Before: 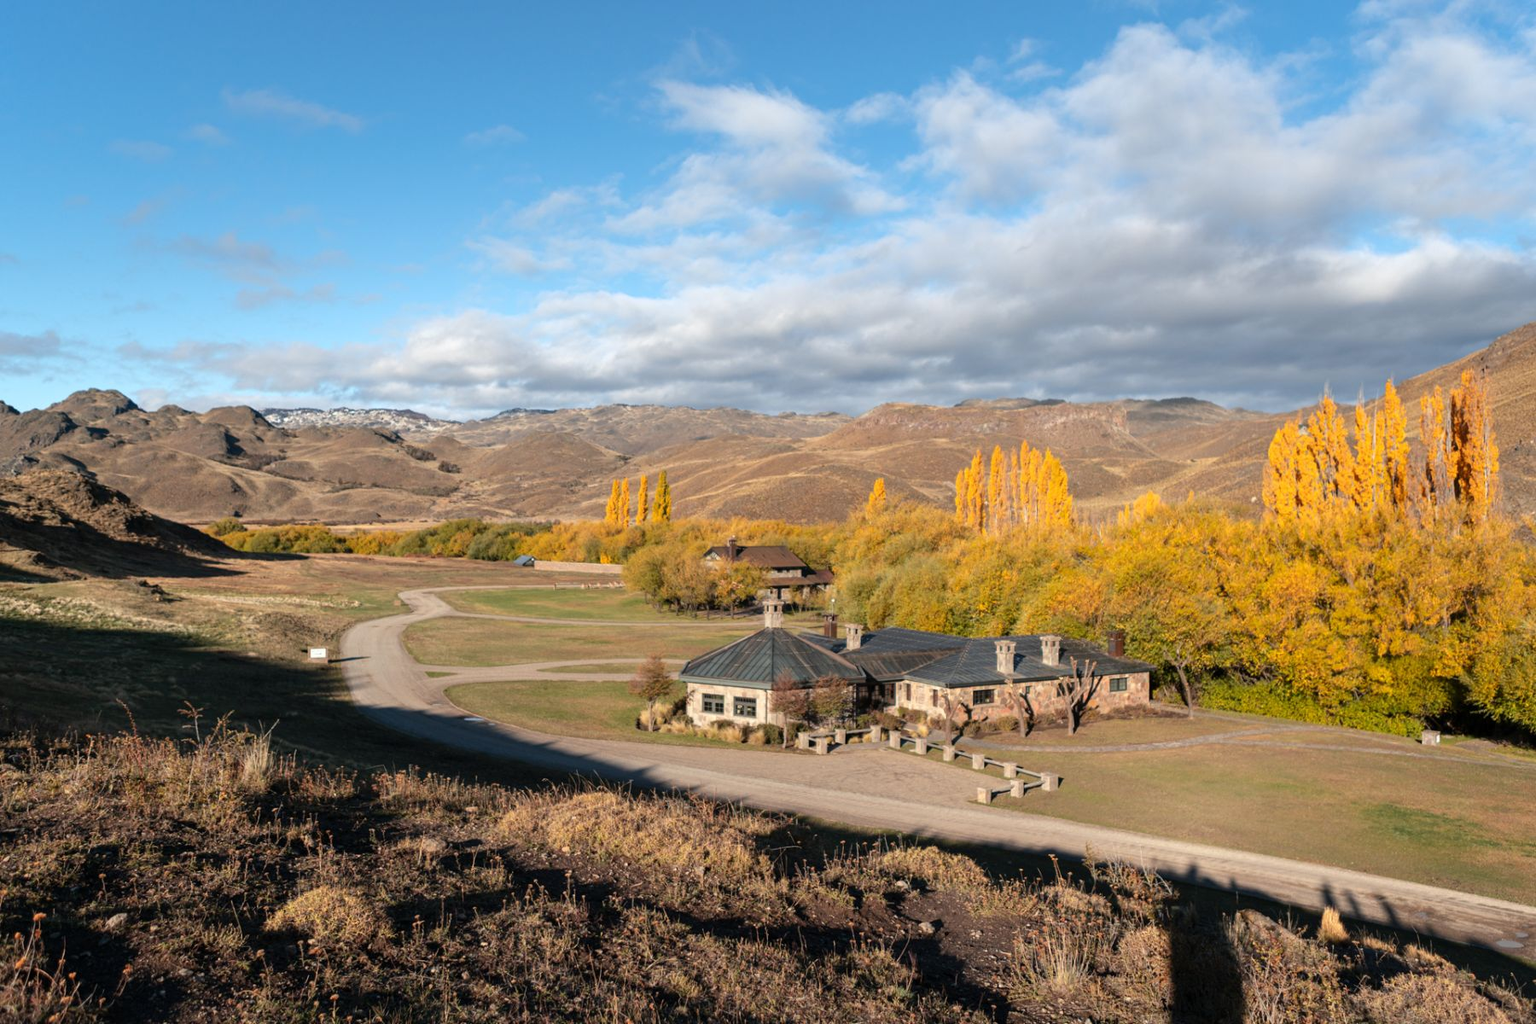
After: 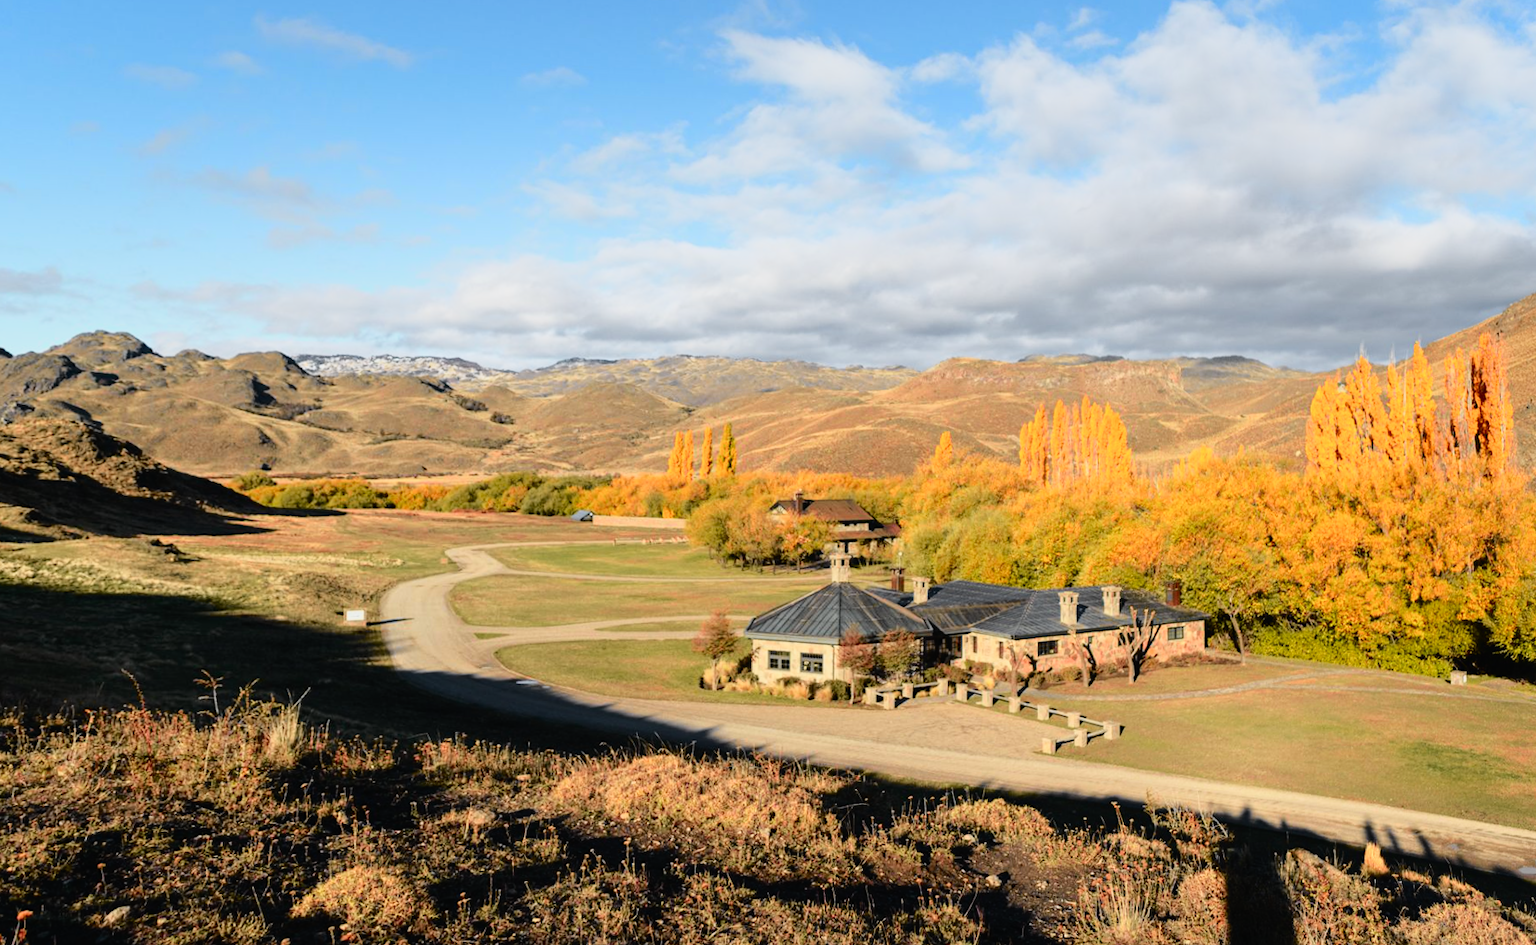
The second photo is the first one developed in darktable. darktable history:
rotate and perspective: rotation -0.013°, lens shift (vertical) -0.027, lens shift (horizontal) 0.178, crop left 0.016, crop right 0.989, crop top 0.082, crop bottom 0.918
tone curve: curves: ch0 [(0, 0.012) (0.037, 0.03) (0.123, 0.092) (0.19, 0.157) (0.269, 0.27) (0.48, 0.57) (0.595, 0.695) (0.718, 0.823) (0.855, 0.913) (1, 0.982)]; ch1 [(0, 0) (0.243, 0.245) (0.422, 0.415) (0.493, 0.495) (0.508, 0.506) (0.536, 0.542) (0.569, 0.611) (0.611, 0.662) (0.769, 0.807) (1, 1)]; ch2 [(0, 0) (0.249, 0.216) (0.349, 0.321) (0.424, 0.442) (0.476, 0.483) (0.498, 0.499) (0.517, 0.519) (0.532, 0.56) (0.569, 0.624) (0.614, 0.667) (0.706, 0.757) (0.808, 0.809) (0.991, 0.968)], color space Lab, independent channels, preserve colors none
filmic rgb: black relative exposure -14.19 EV, white relative exposure 3.39 EV, hardness 7.89, preserve chrominance max RGB
